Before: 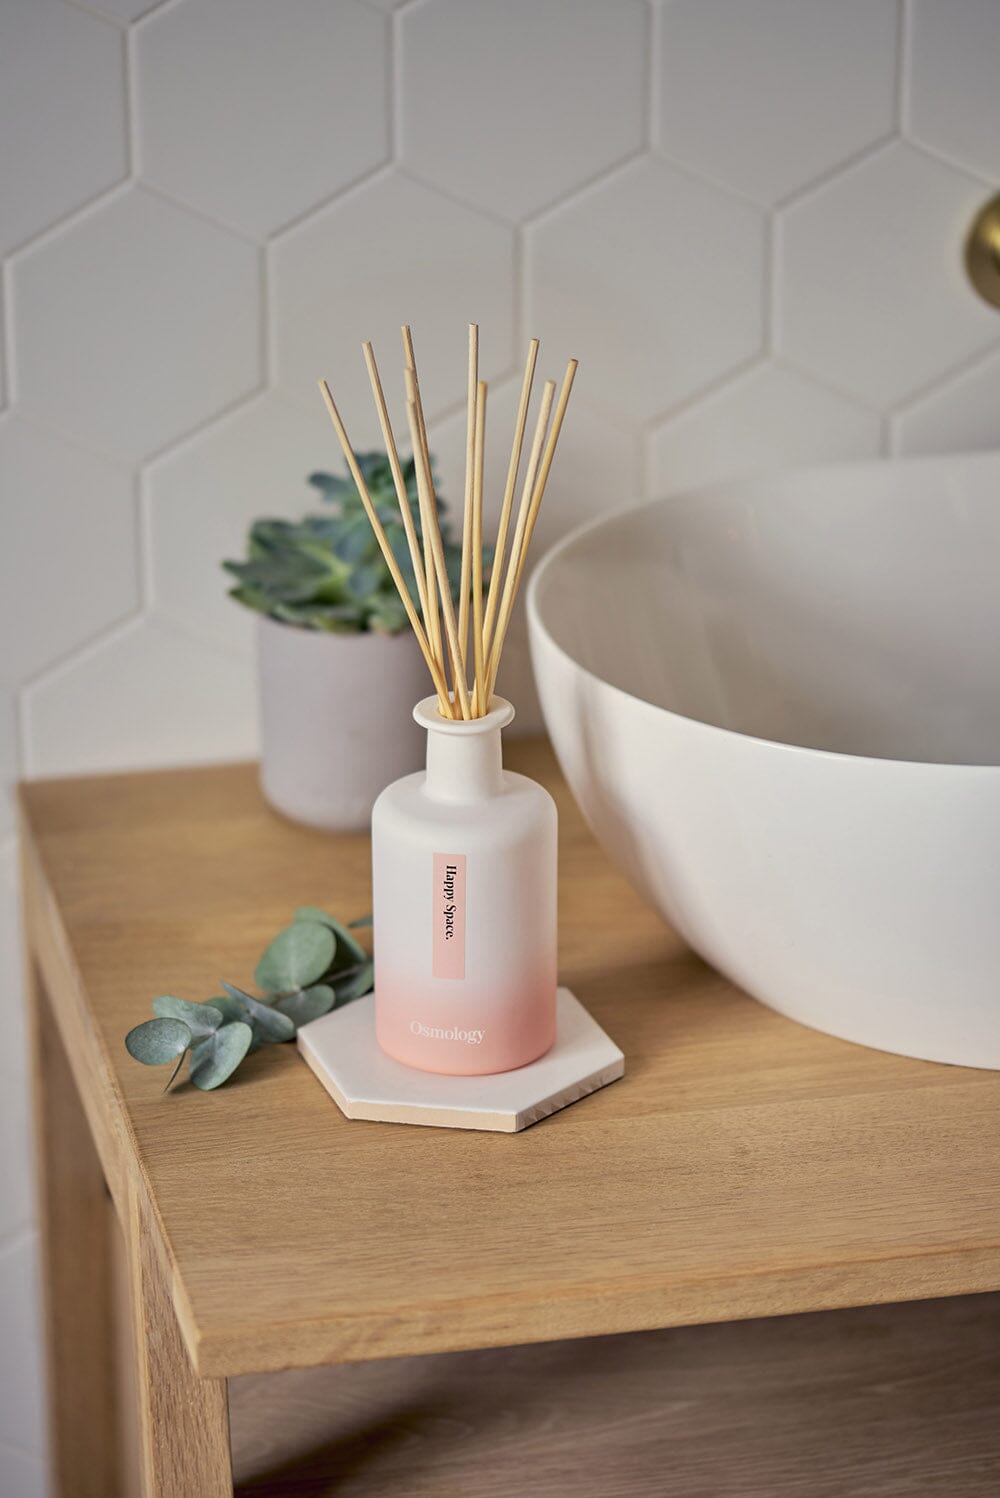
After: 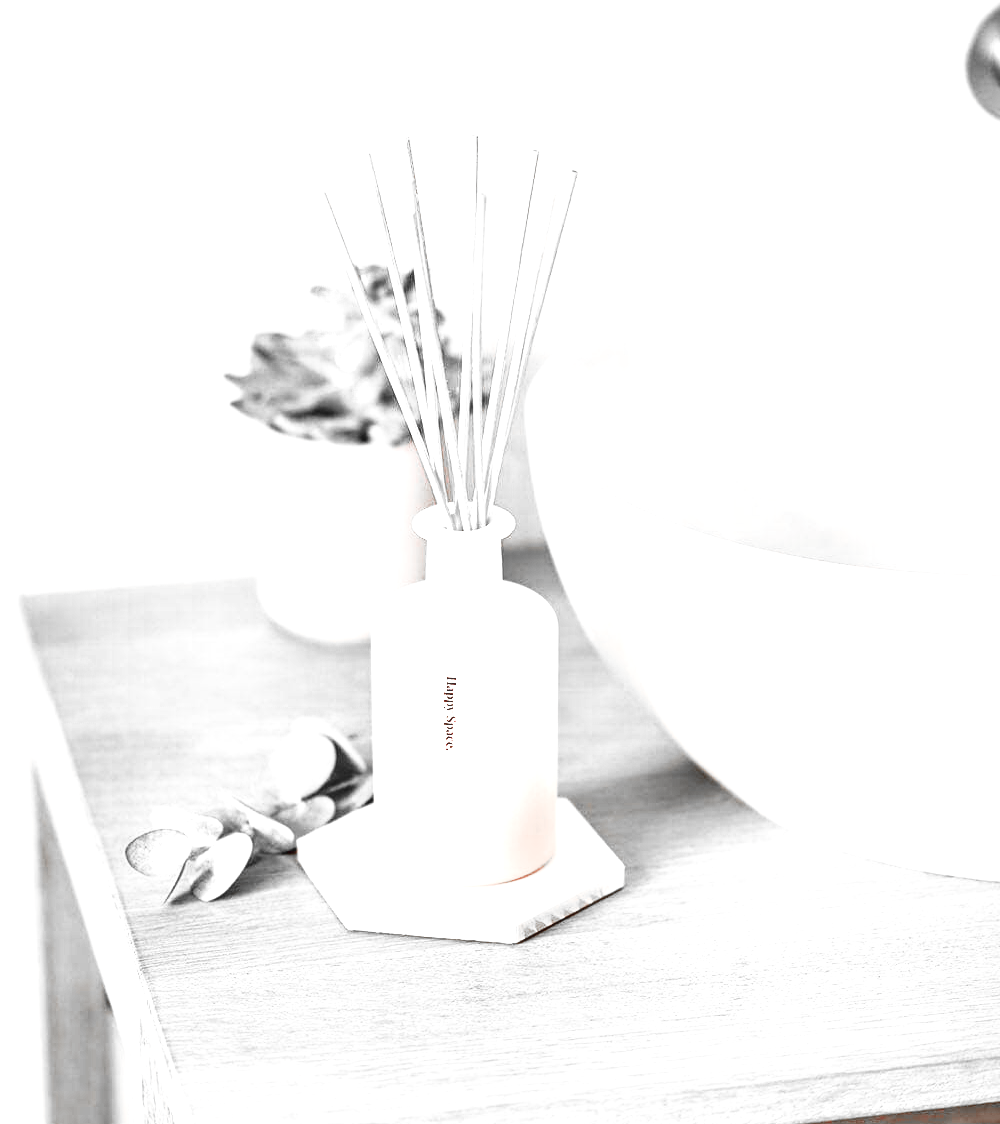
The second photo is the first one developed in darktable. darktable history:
crop and rotate: top 12.65%, bottom 12.286%
contrast brightness saturation: contrast 0.104, saturation -0.291
color zones: curves: ch0 [(0, 0.352) (0.143, 0.407) (0.286, 0.386) (0.429, 0.431) (0.571, 0.829) (0.714, 0.853) (0.857, 0.833) (1, 0.352)]; ch1 [(0, 0.604) (0.072, 0.726) (0.096, 0.608) (0.205, 0.007) (0.571, -0.006) (0.839, -0.013) (0.857, -0.012) (1, 0.604)]
exposure: exposure -0.061 EV, compensate exposure bias true, compensate highlight preservation false
base curve: curves: ch0 [(0, 0) (0.028, 0.03) (0.121, 0.232) (0.46, 0.748) (0.859, 0.968) (1, 1)], preserve colors none
color balance rgb: perceptual saturation grading › global saturation 20%, perceptual saturation grading › highlights -49.874%, perceptual saturation grading › shadows 24.15%, perceptual brilliance grading › global brilliance 34.259%, perceptual brilliance grading › highlights 50.5%, perceptual brilliance grading › mid-tones 59.704%, perceptual brilliance grading › shadows 34.388%, global vibrance 9.772%
local contrast: on, module defaults
